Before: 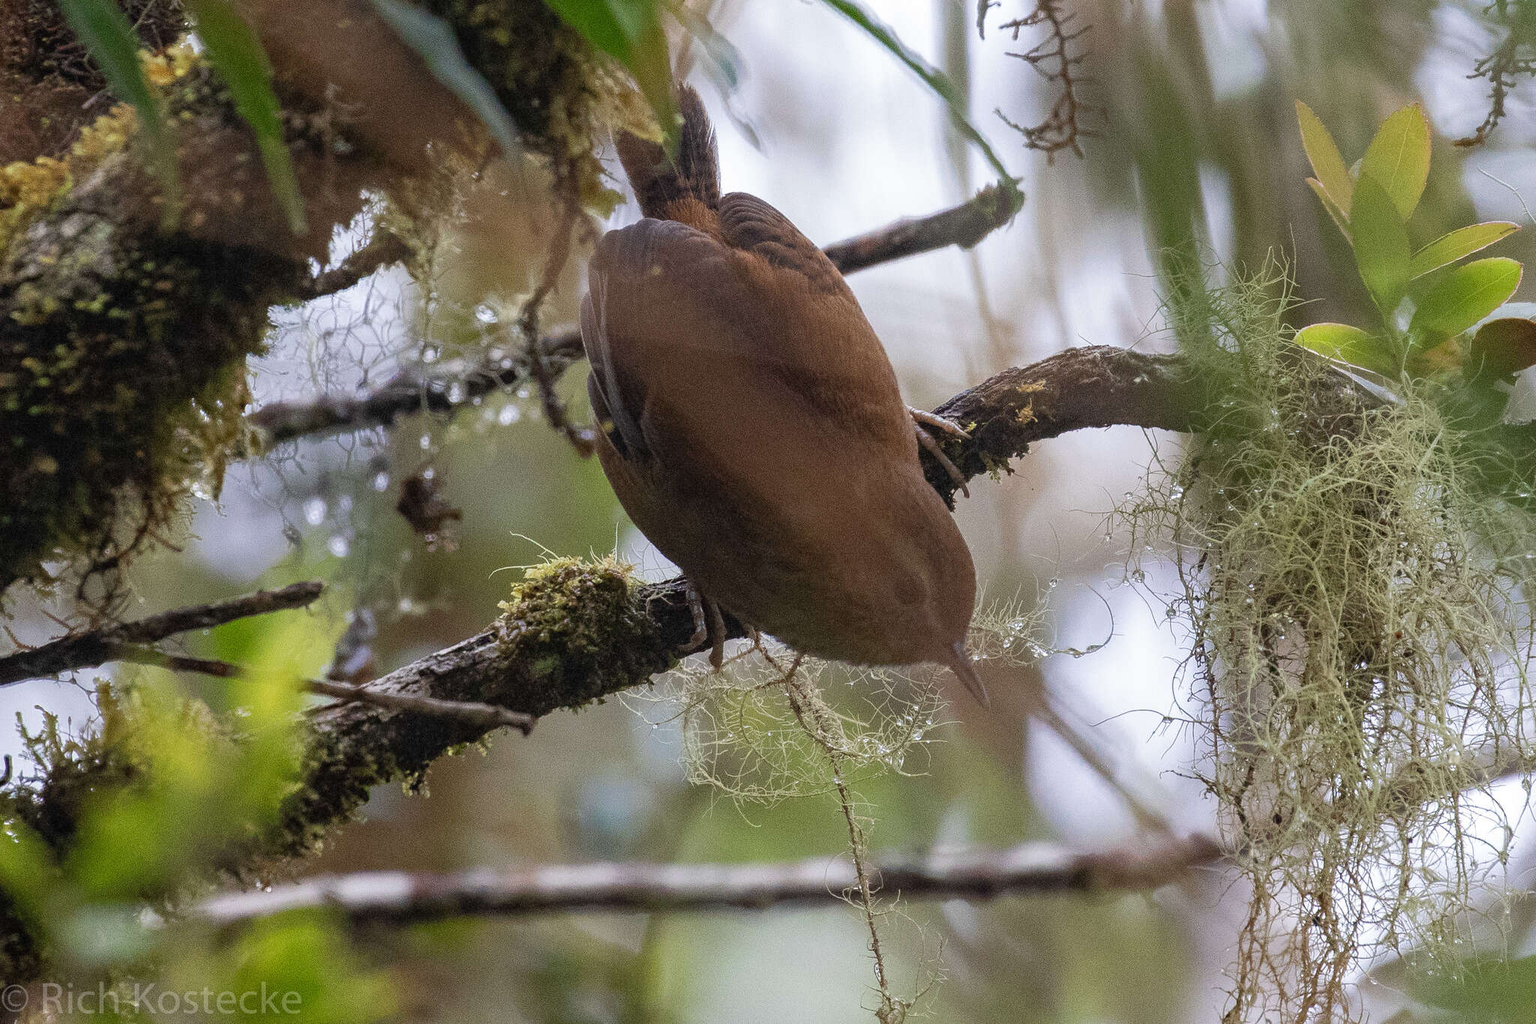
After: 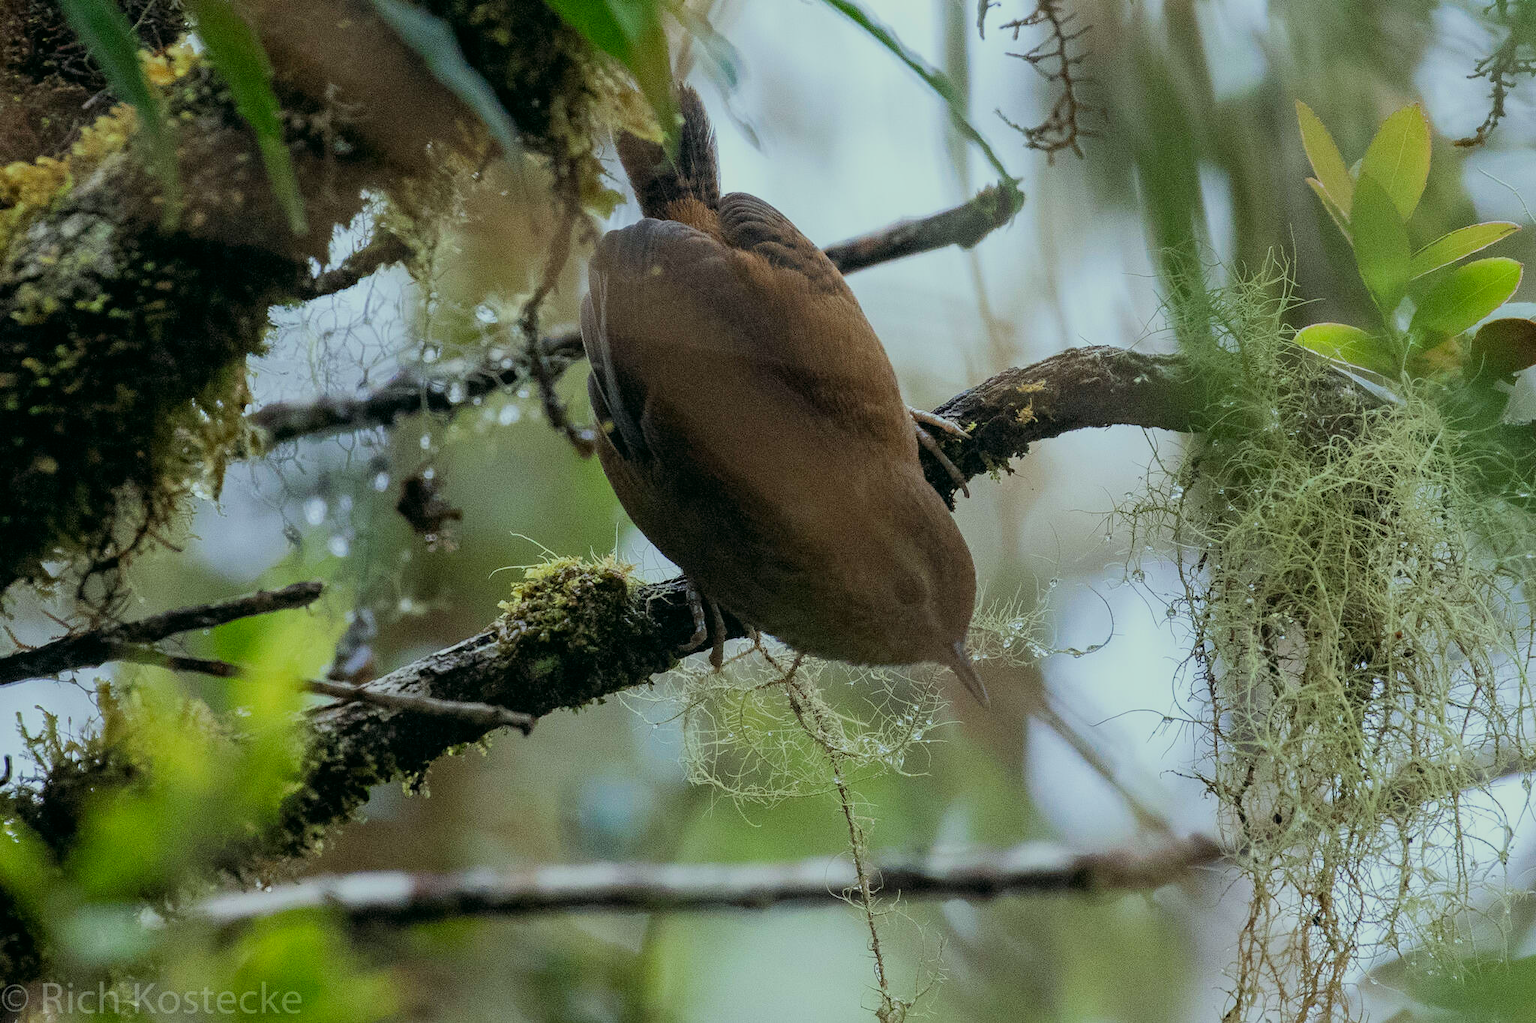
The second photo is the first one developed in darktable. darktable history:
contrast brightness saturation: contrast 0.06, brightness -0.01, saturation -0.23
filmic rgb: black relative exposure -7.65 EV, white relative exposure 4.56 EV, hardness 3.61, color science v6 (2022)
color correction: highlights a* -7.33, highlights b* 1.26, shadows a* -3.55, saturation 1.4
